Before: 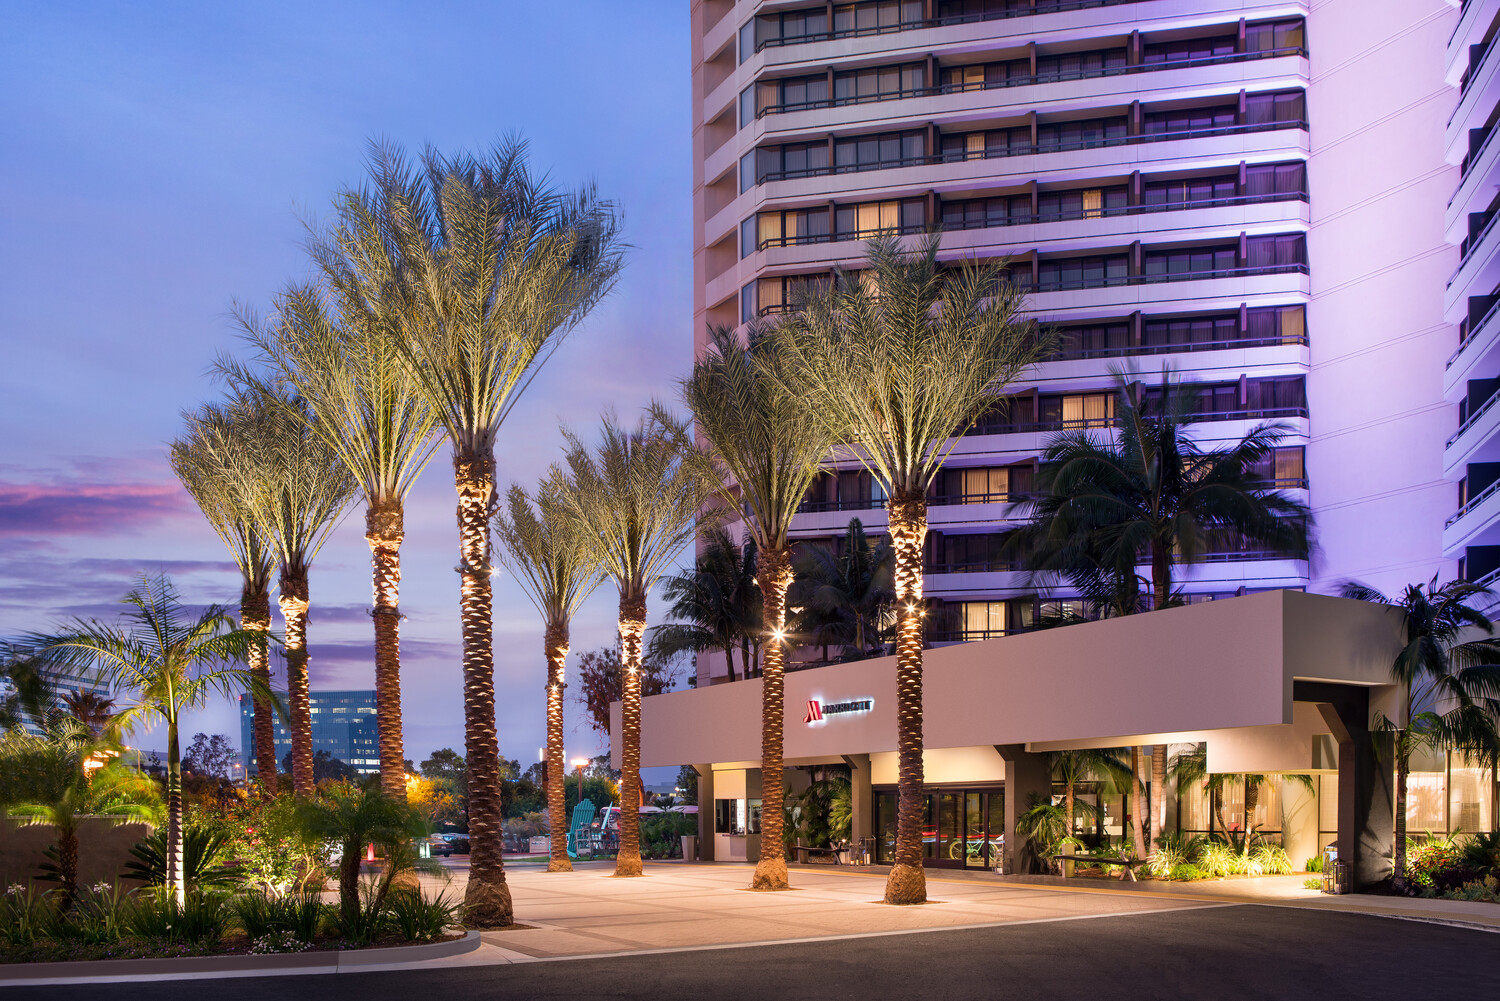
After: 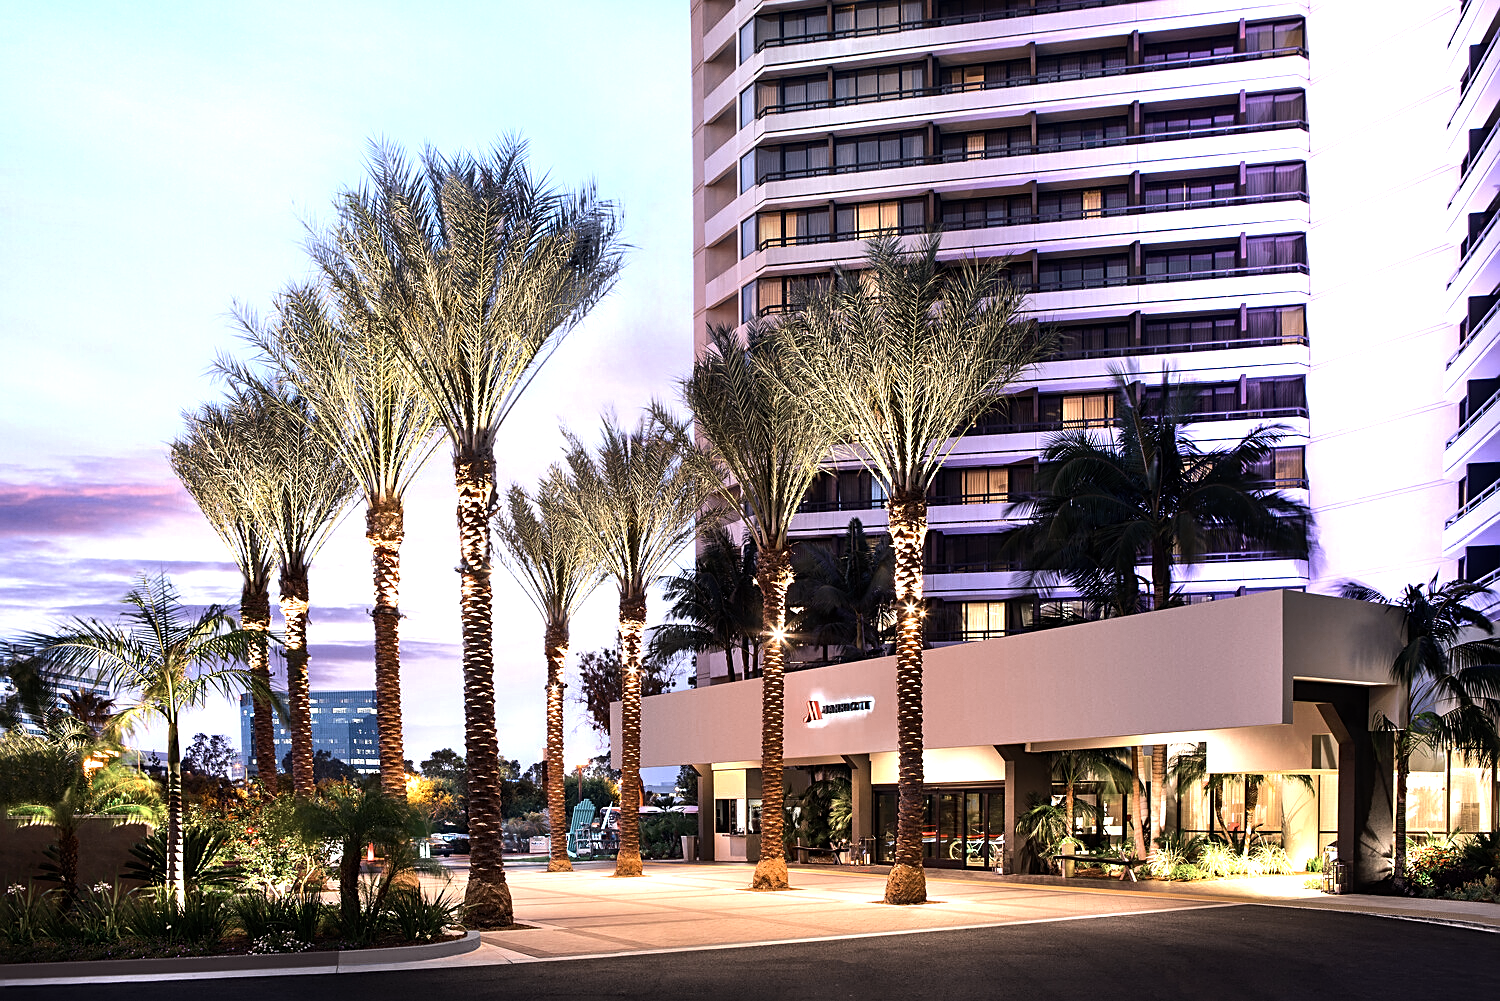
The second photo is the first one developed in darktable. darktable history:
tone equalizer: -8 EV -1.08 EV, -7 EV -1.01 EV, -6 EV -0.867 EV, -5 EV -0.578 EV, -3 EV 0.578 EV, -2 EV 0.867 EV, -1 EV 1.01 EV, +0 EV 1.08 EV, edges refinement/feathering 500, mask exposure compensation -1.57 EV, preserve details no
exposure: exposure 0.2 EV, compensate highlight preservation false
sharpen: on, module defaults
color zones: curves: ch0 [(0, 0.5) (0.125, 0.4) (0.25, 0.5) (0.375, 0.4) (0.5, 0.4) (0.625, 0.6) (0.75, 0.6) (0.875, 0.5)]; ch1 [(0, 0.35) (0.125, 0.45) (0.25, 0.35) (0.375, 0.35) (0.5, 0.35) (0.625, 0.35) (0.75, 0.45) (0.875, 0.35)]; ch2 [(0, 0.6) (0.125, 0.5) (0.25, 0.5) (0.375, 0.6) (0.5, 0.6) (0.625, 0.5) (0.75, 0.5) (0.875, 0.5)]
